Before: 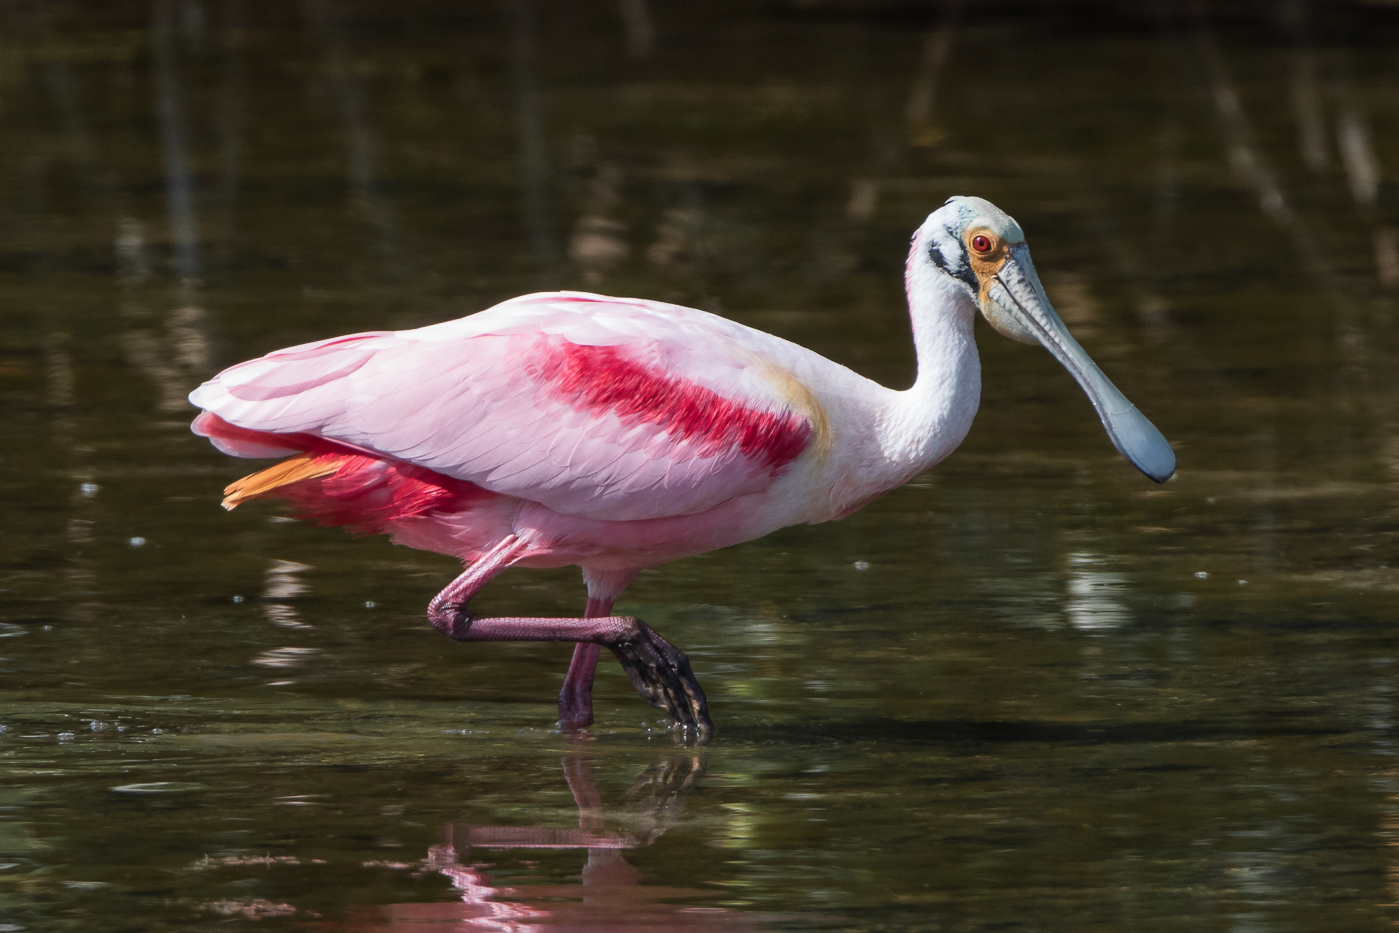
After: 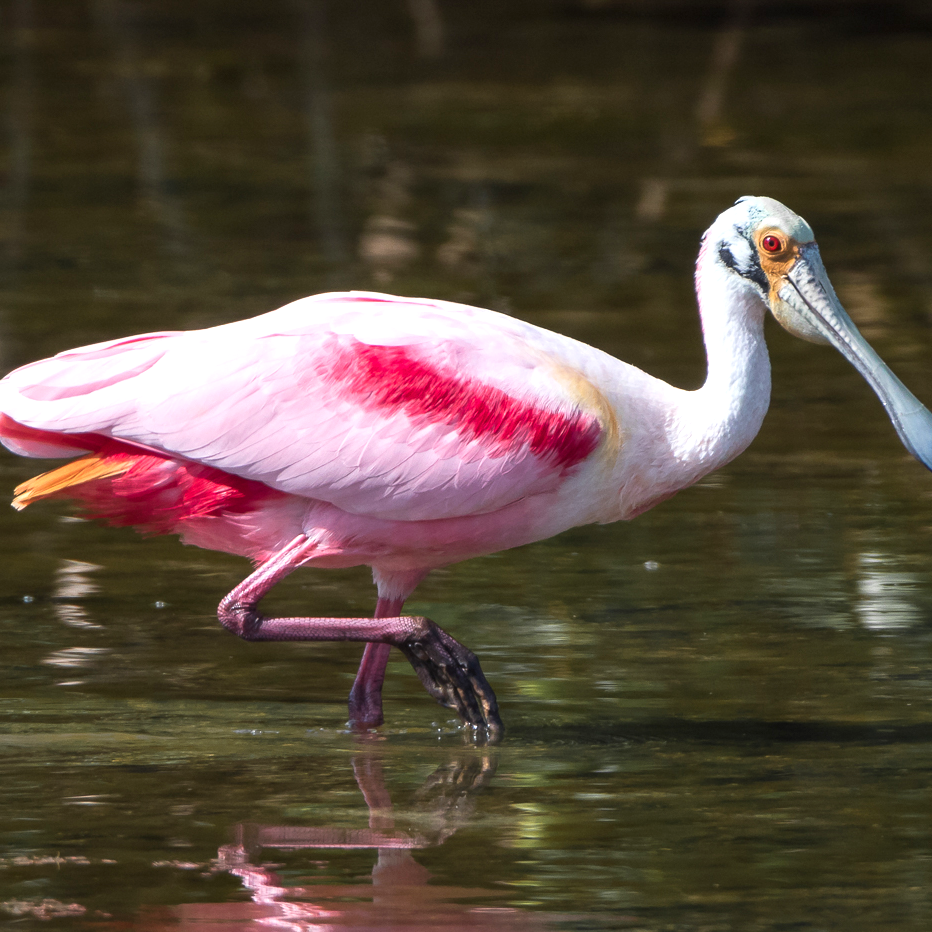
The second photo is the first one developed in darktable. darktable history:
color contrast: green-magenta contrast 1.1, blue-yellow contrast 1.1, unbound 0
exposure: exposure 0.493 EV, compensate highlight preservation false
crop and rotate: left 15.055%, right 18.278%
